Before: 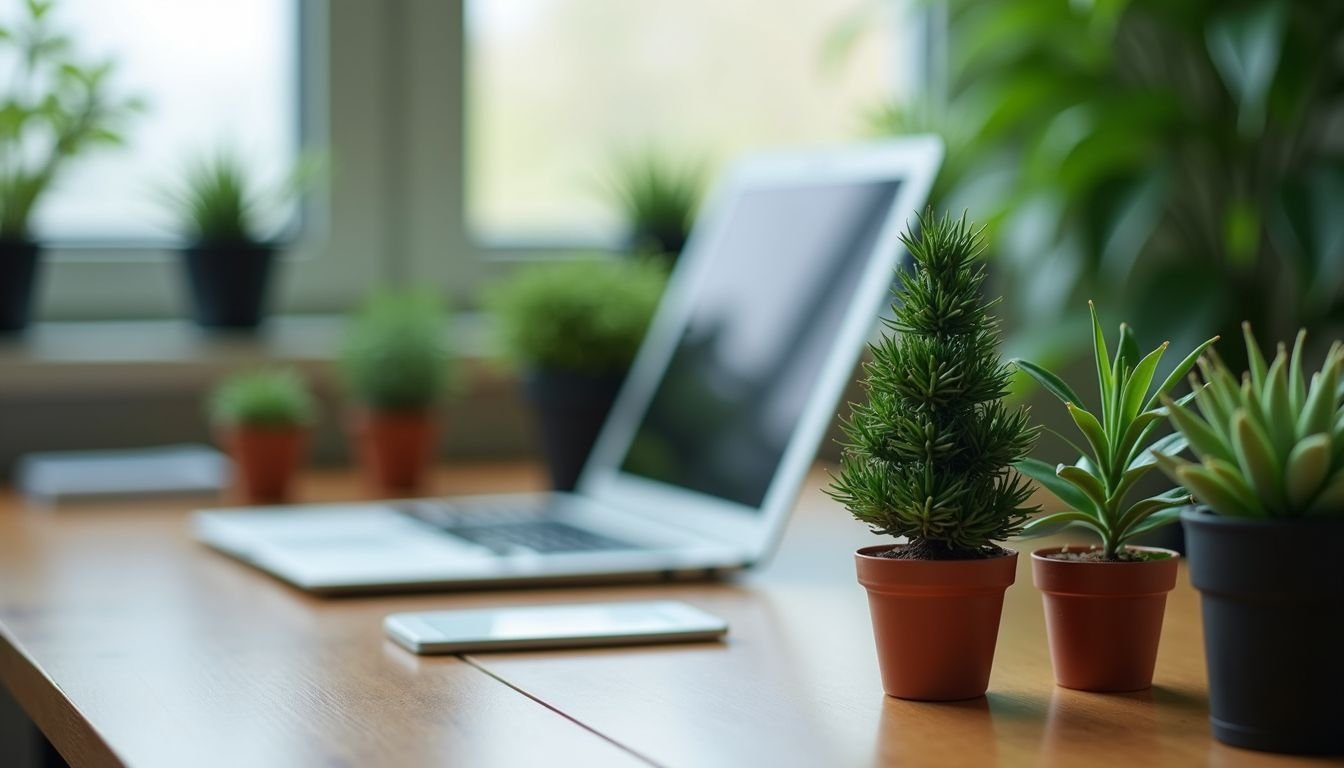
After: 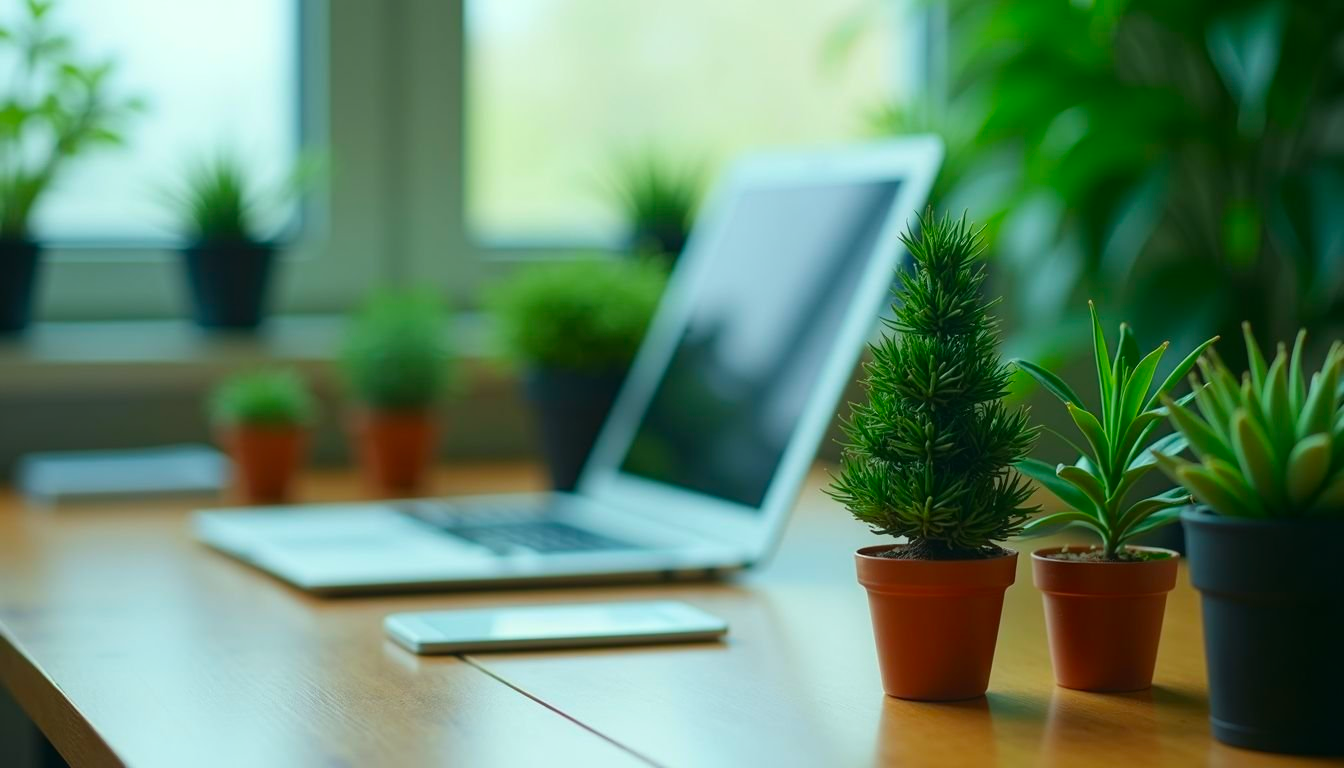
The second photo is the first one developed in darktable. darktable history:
color correction: highlights a* -7.33, highlights b* 1.26, shadows a* -3.55, saturation 1.4
contrast equalizer: octaves 7, y [[0.6 ×6], [0.55 ×6], [0 ×6], [0 ×6], [0 ×6]], mix -0.3
